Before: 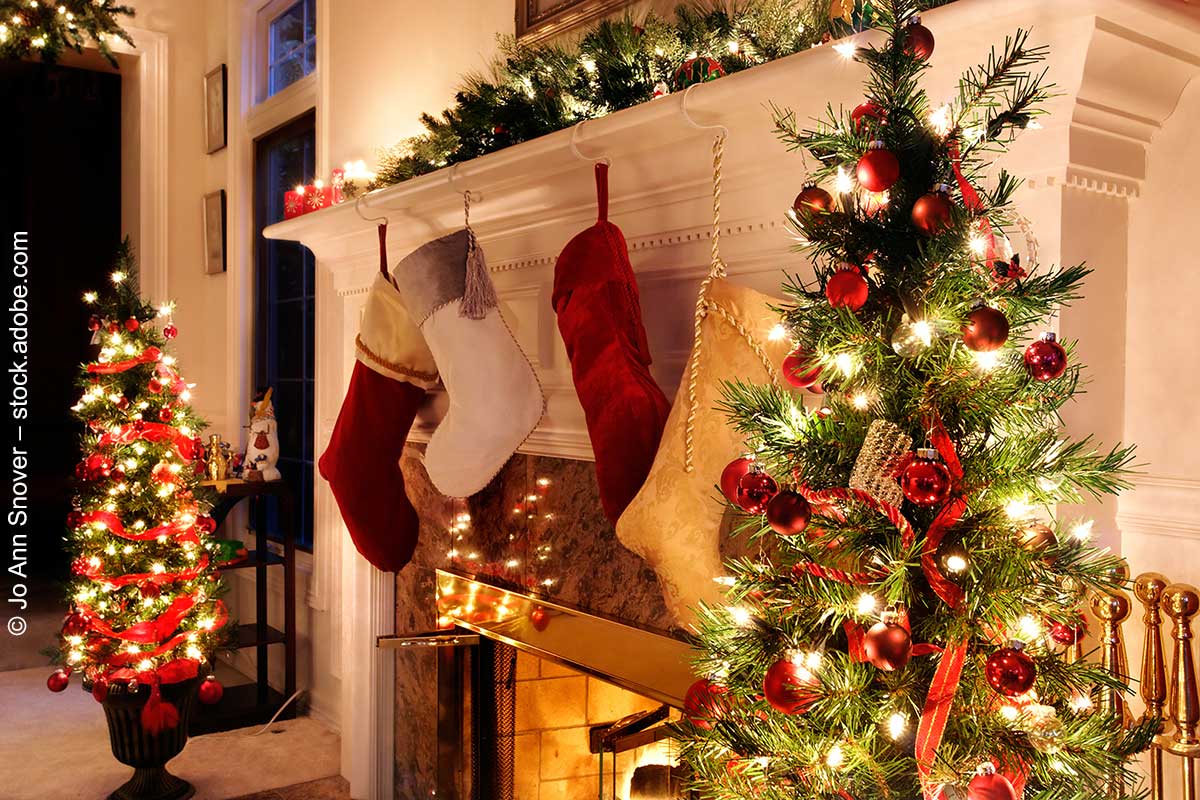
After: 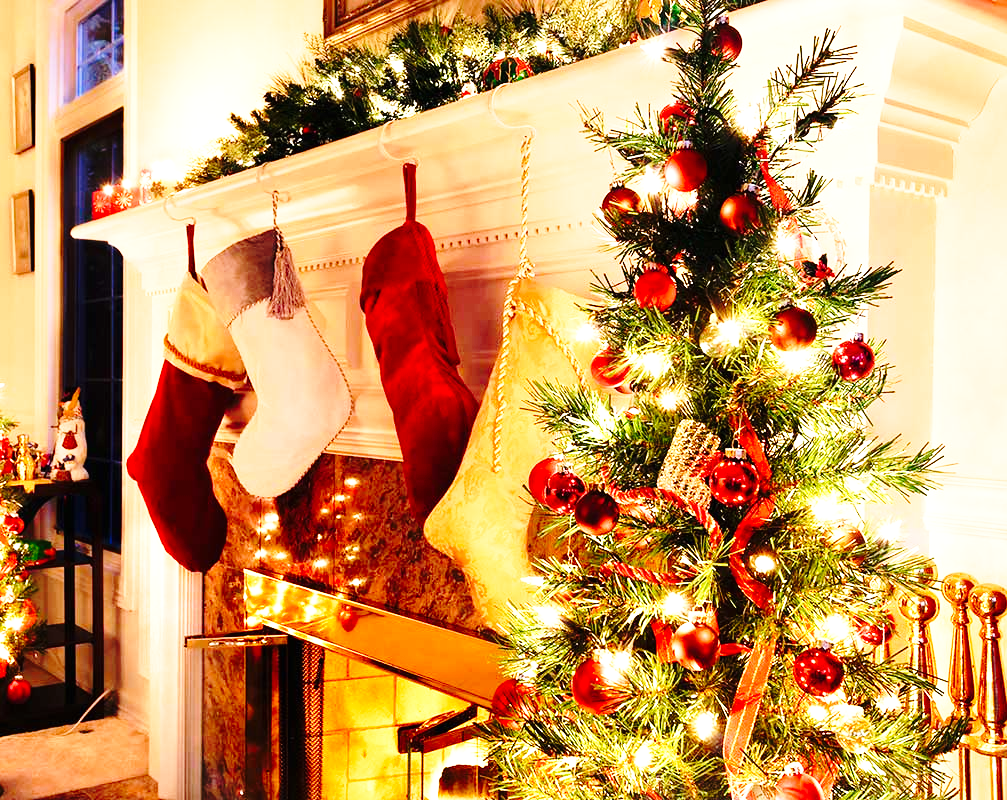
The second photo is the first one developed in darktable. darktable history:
base curve: curves: ch0 [(0, 0) (0.04, 0.03) (0.133, 0.232) (0.448, 0.748) (0.843, 0.968) (1, 1)], preserve colors none
crop: left 16.069%
exposure: black level correction 0, exposure 0.697 EV, compensate highlight preservation false
